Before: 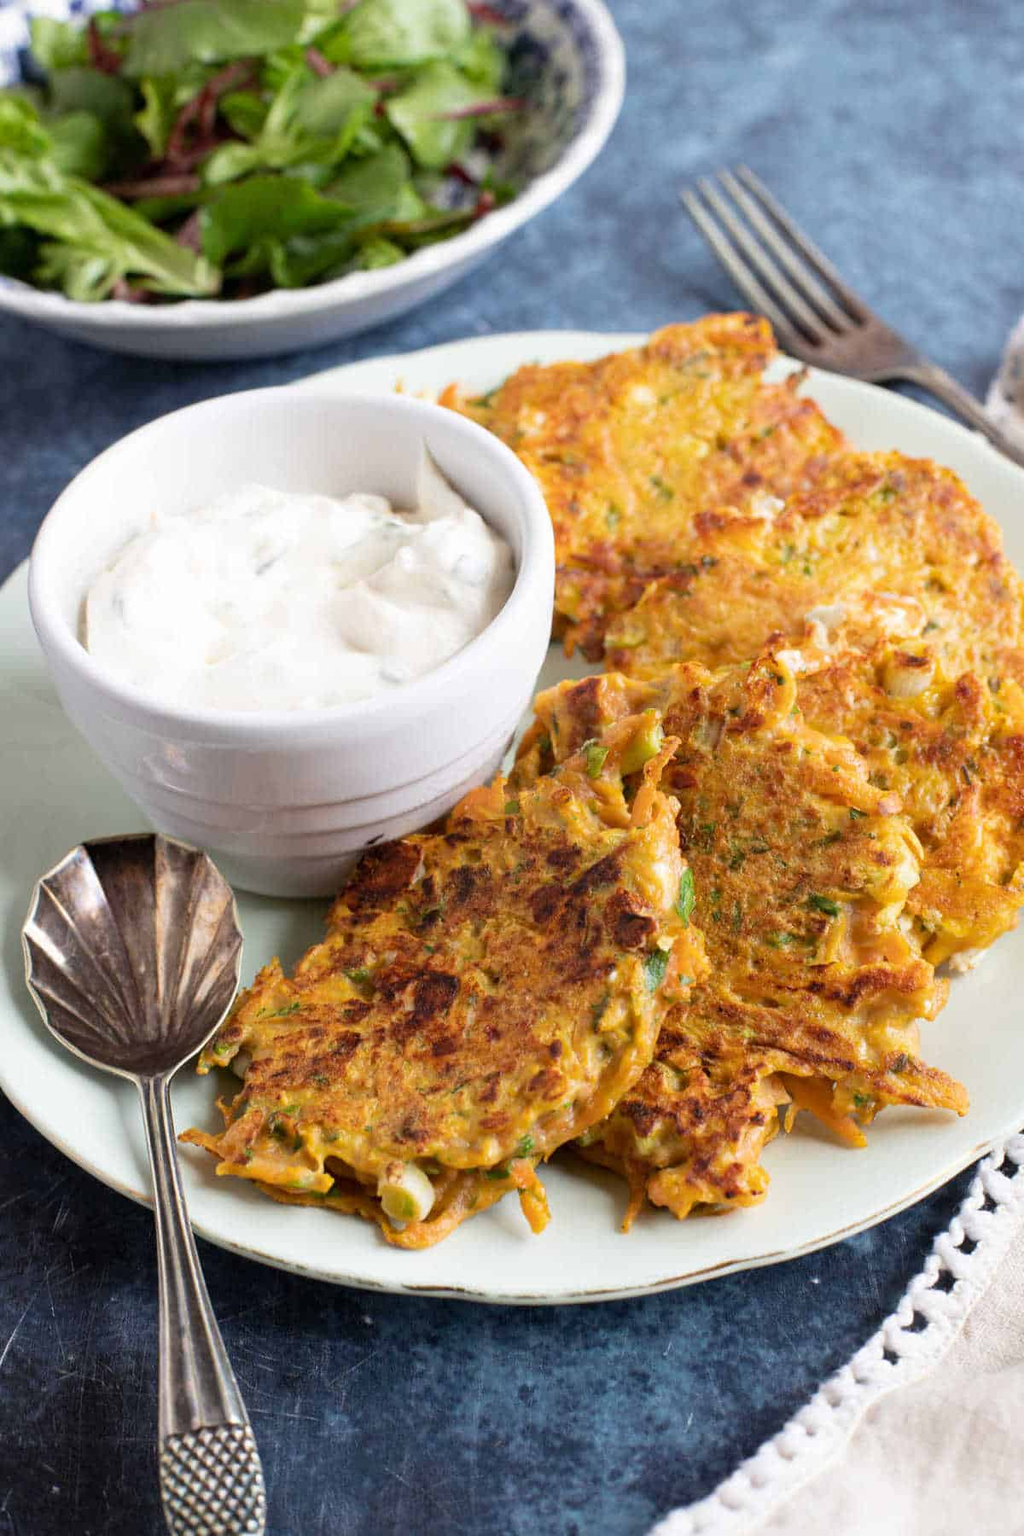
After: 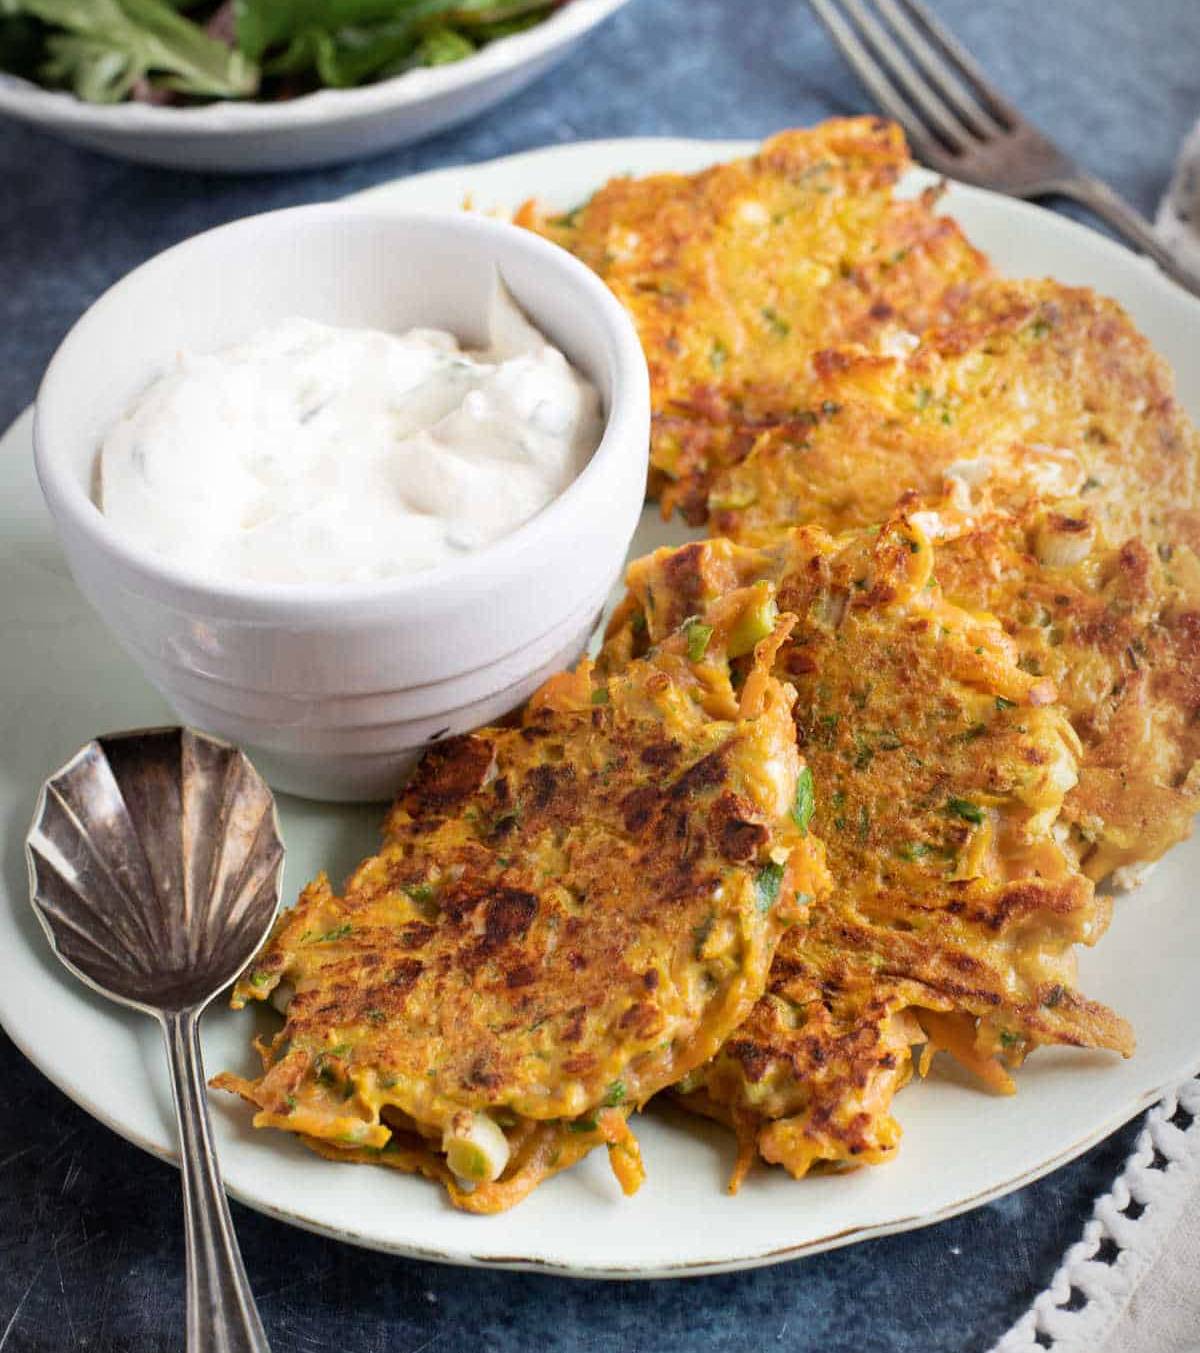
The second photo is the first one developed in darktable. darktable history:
crop: top 13.928%, bottom 10.894%
vignetting: fall-off start 96.5%, fall-off radius 99.65%, width/height ratio 0.613
